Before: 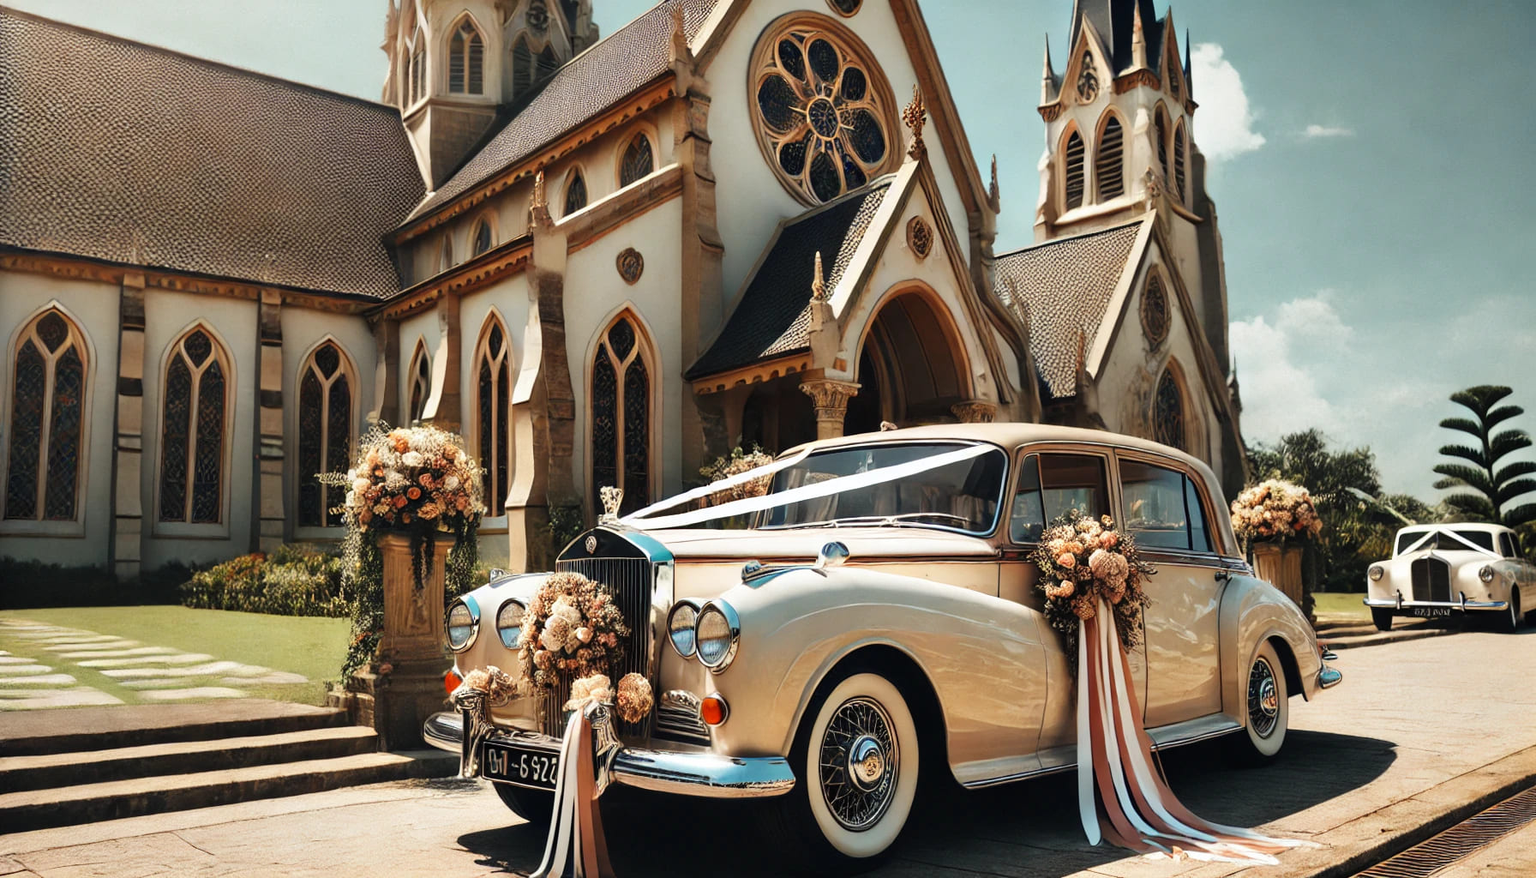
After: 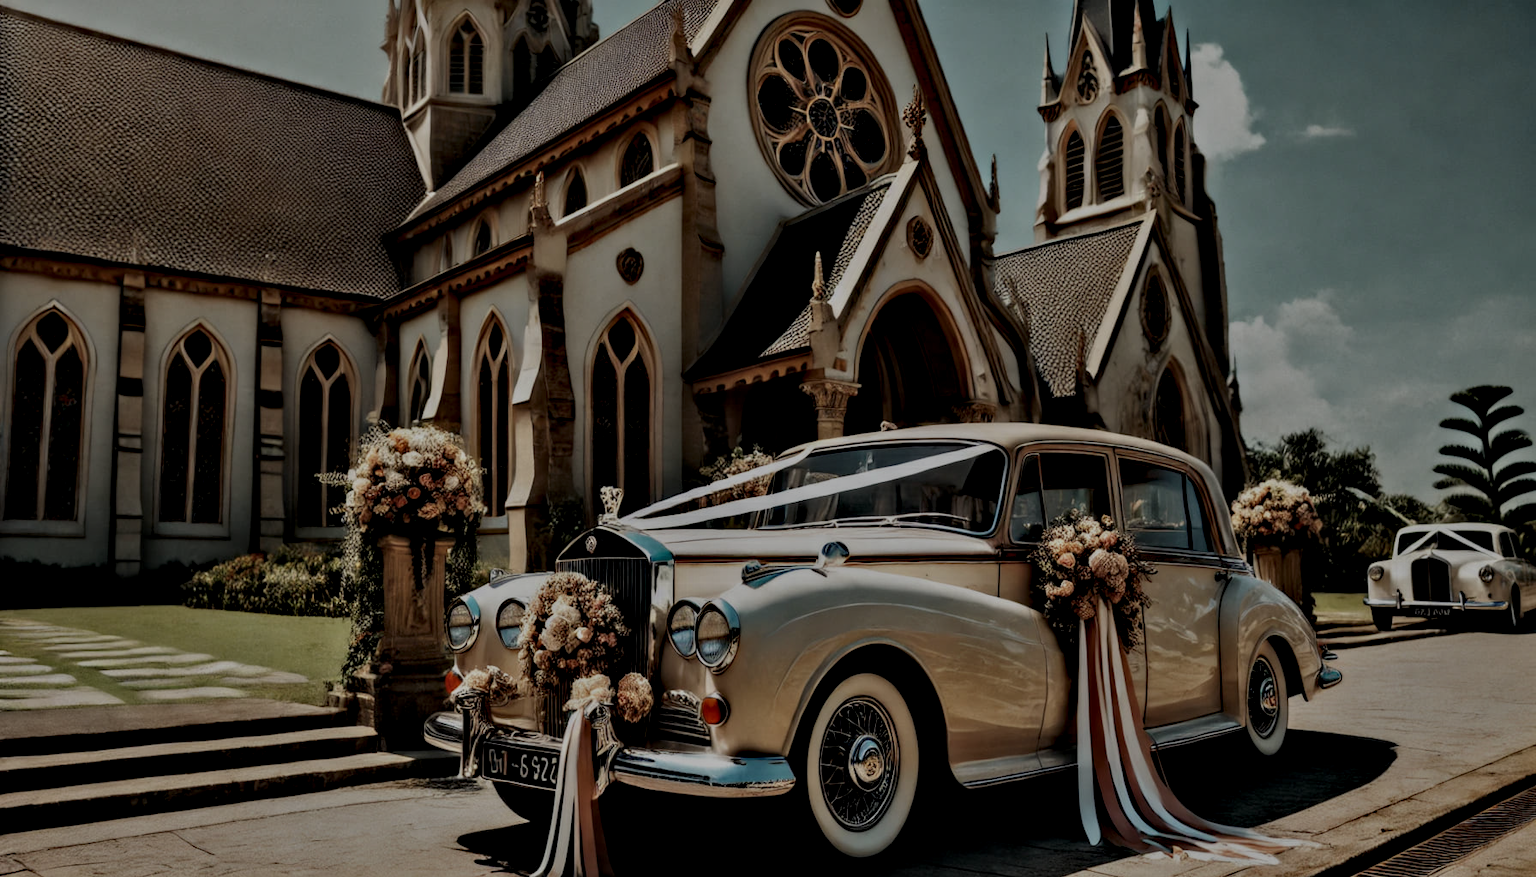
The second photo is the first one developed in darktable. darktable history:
local contrast: on, module defaults
contrast equalizer: y [[0.511, 0.558, 0.631, 0.632, 0.559, 0.512], [0.5 ×6], [0.507, 0.559, 0.627, 0.644, 0.647, 0.647], [0 ×6], [0 ×6]]
exposure: exposure -1.928 EV, compensate highlight preservation false
